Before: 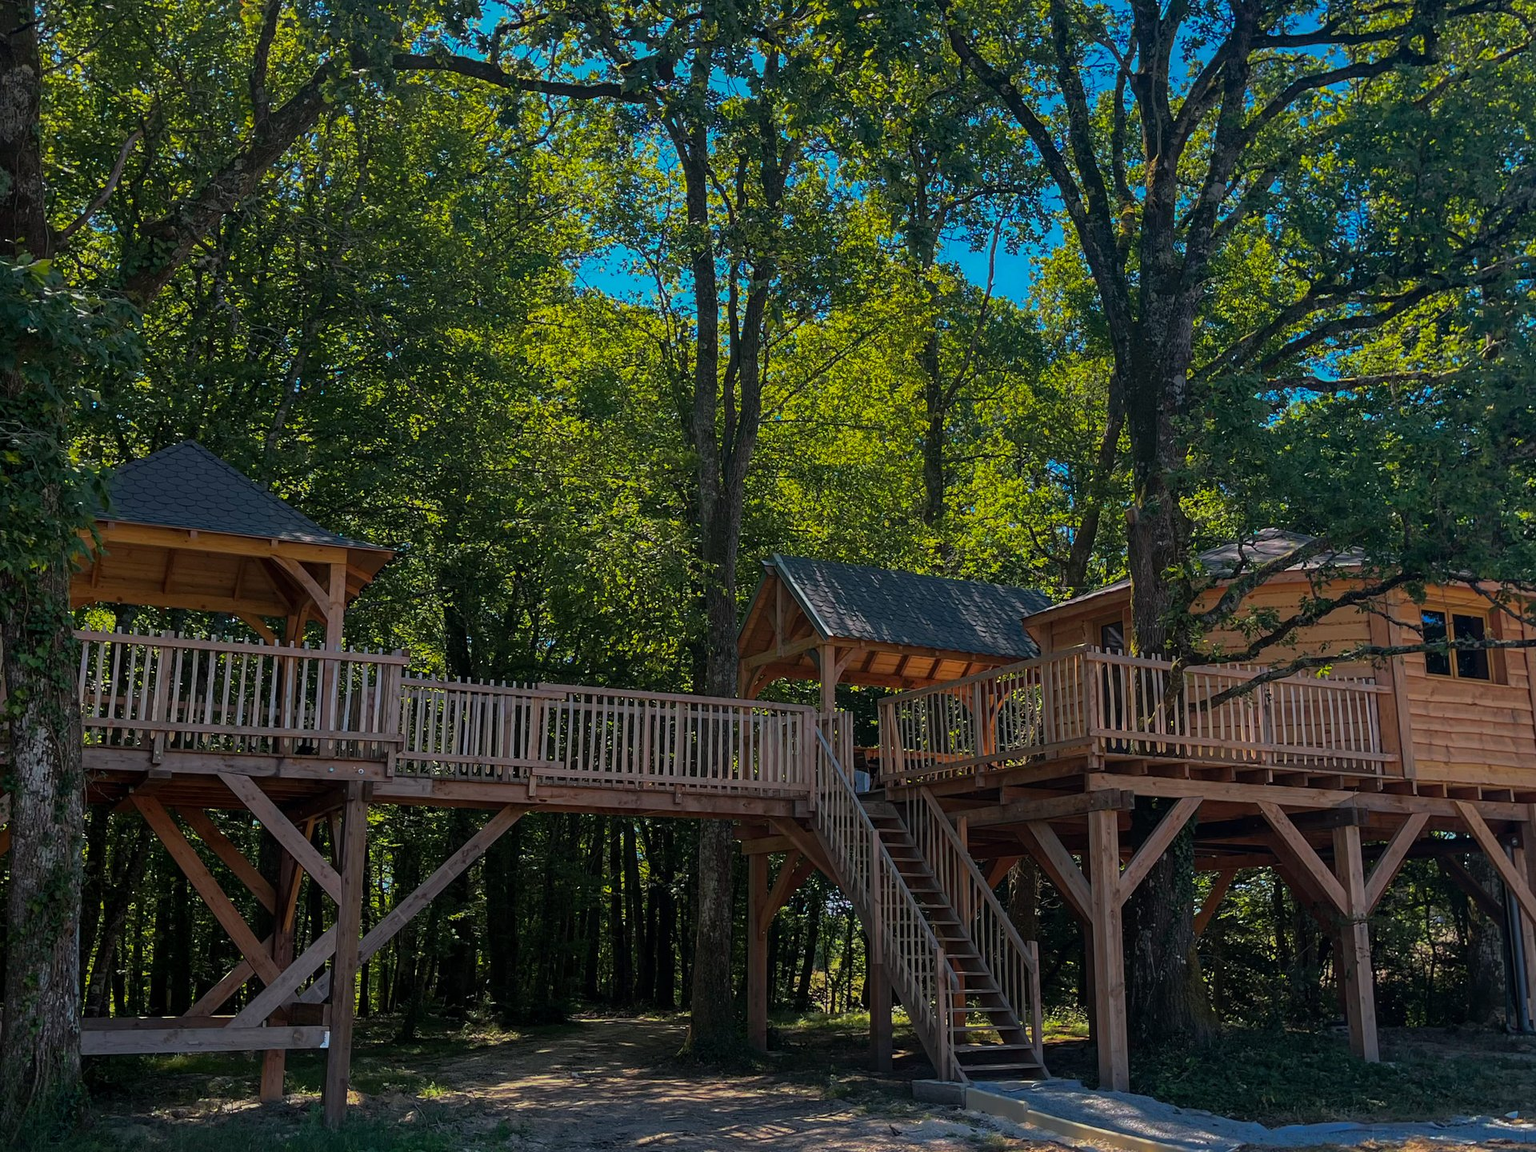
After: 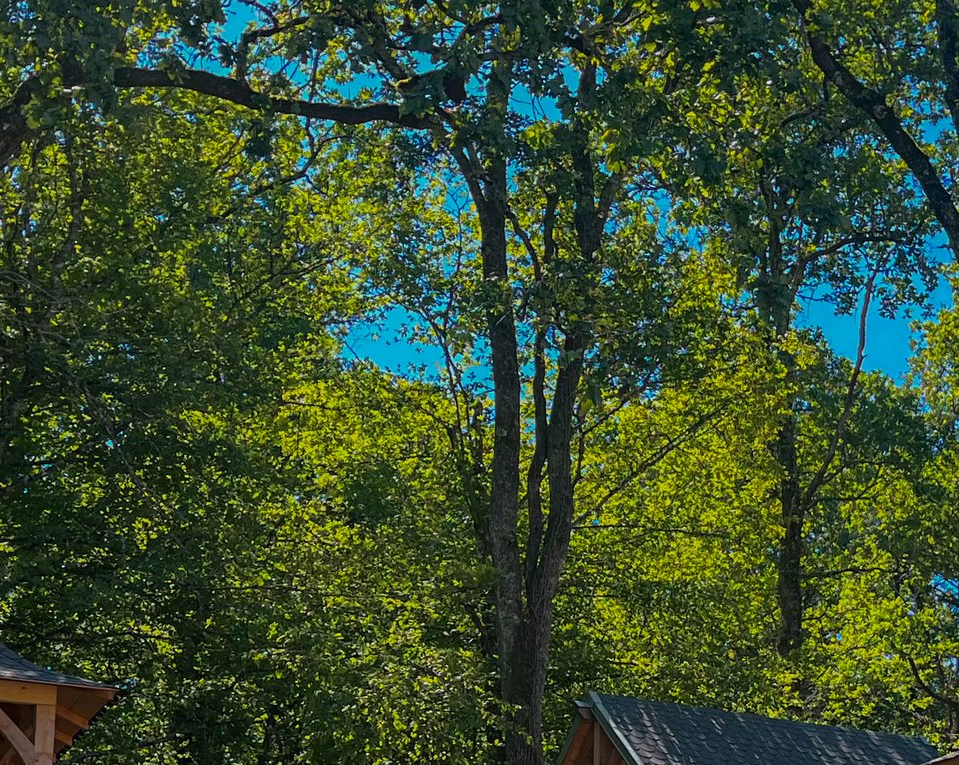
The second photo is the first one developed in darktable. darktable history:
crop: left 19.68%, right 30.364%, bottom 46.409%
